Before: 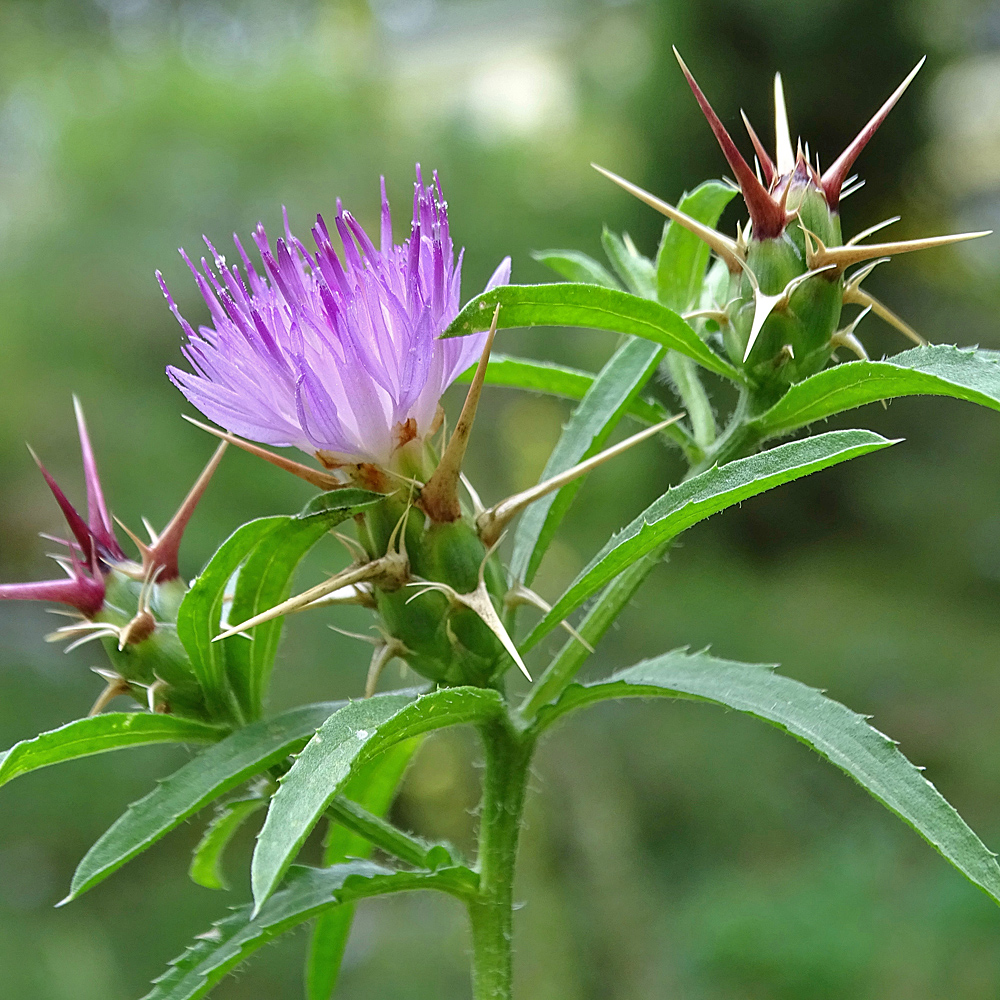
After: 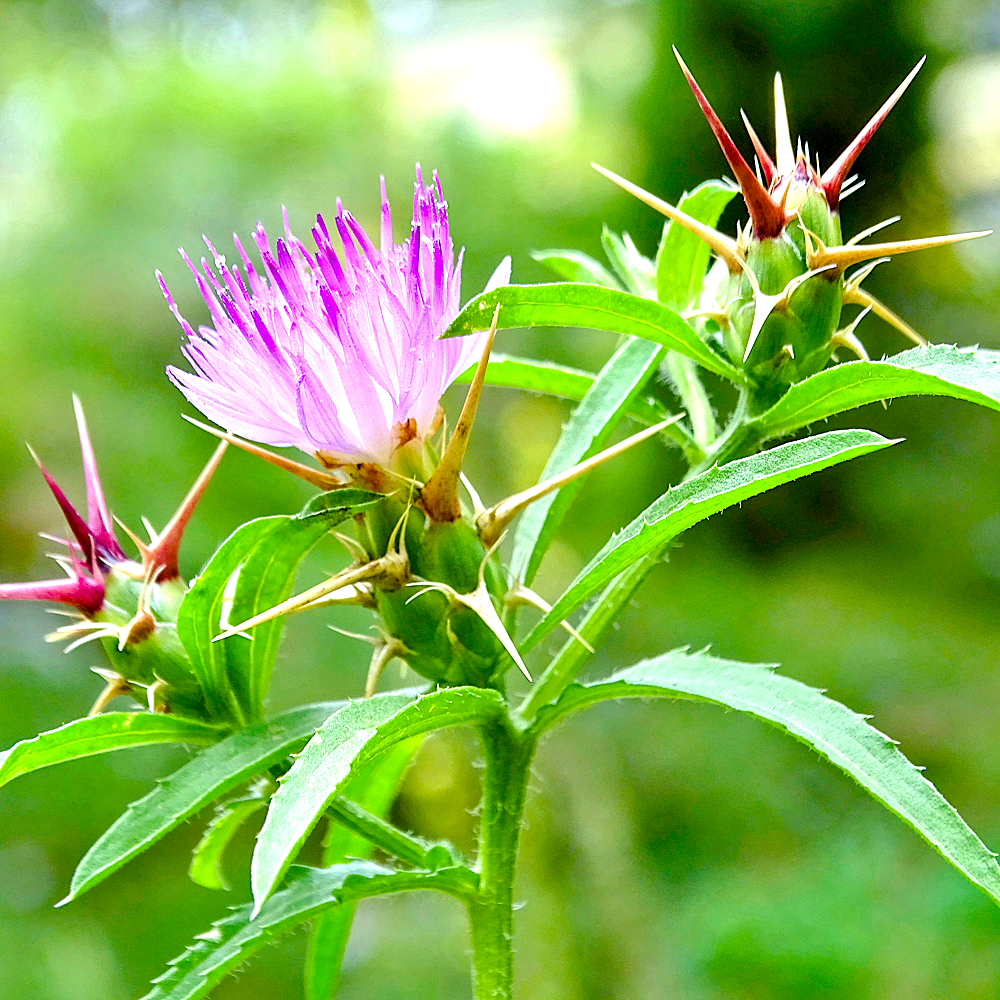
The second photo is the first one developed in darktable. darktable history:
exposure: black level correction 0.01, exposure 1 EV, compensate highlight preservation false
color balance rgb: shadows lift › luminance -7.612%, shadows lift › chroma 2.302%, shadows lift › hue 166.7°, highlights gain › luminance 5.906%, highlights gain › chroma 1.28%, highlights gain › hue 91.47°, perceptual saturation grading › global saturation 27.184%, perceptual saturation grading › highlights -28.195%, perceptual saturation grading › mid-tones 15.745%, perceptual saturation grading › shadows 34.432%, perceptual brilliance grading › global brilliance 3.003%, perceptual brilliance grading › highlights -3.17%, perceptual brilliance grading › shadows 3.243%, global vibrance 28.536%
